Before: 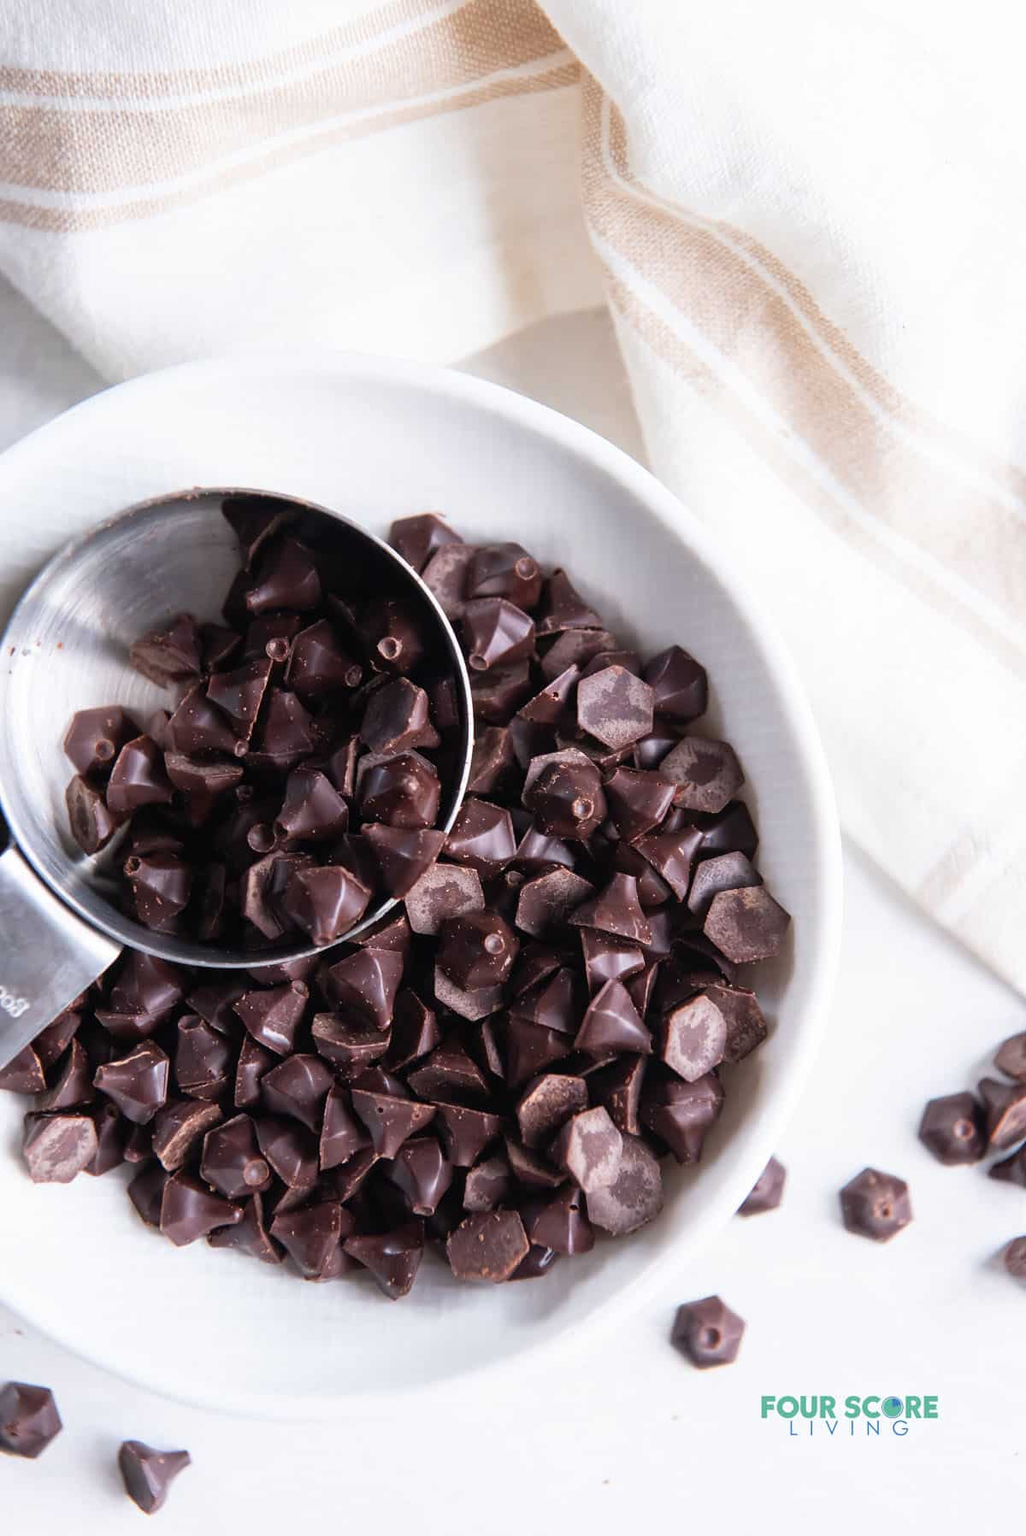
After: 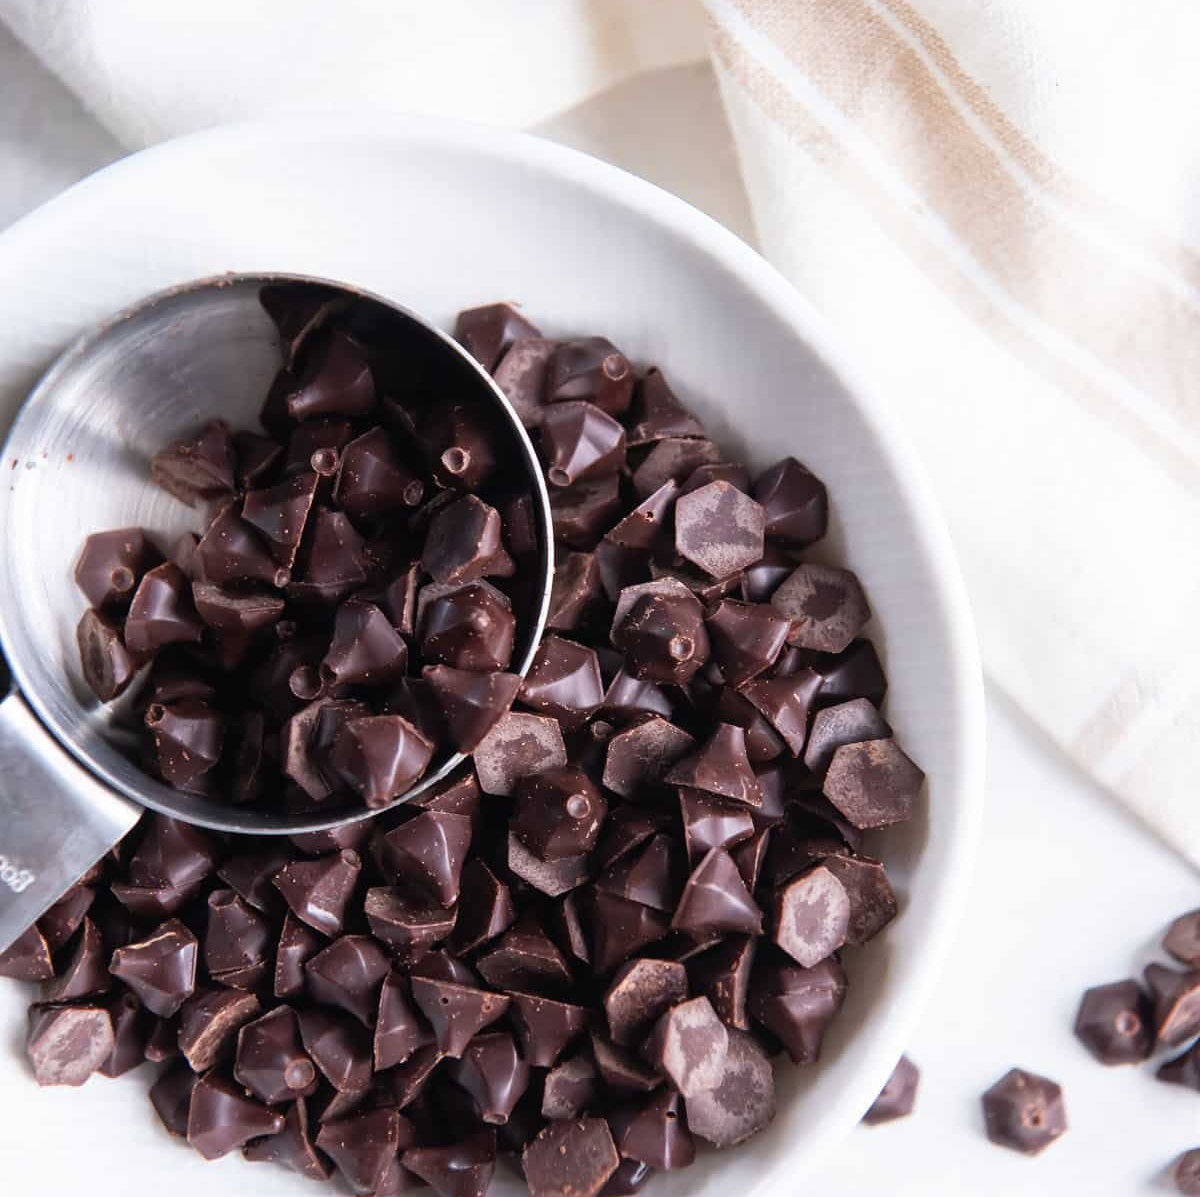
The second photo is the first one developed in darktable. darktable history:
crop: top 16.628%, bottom 16.736%
